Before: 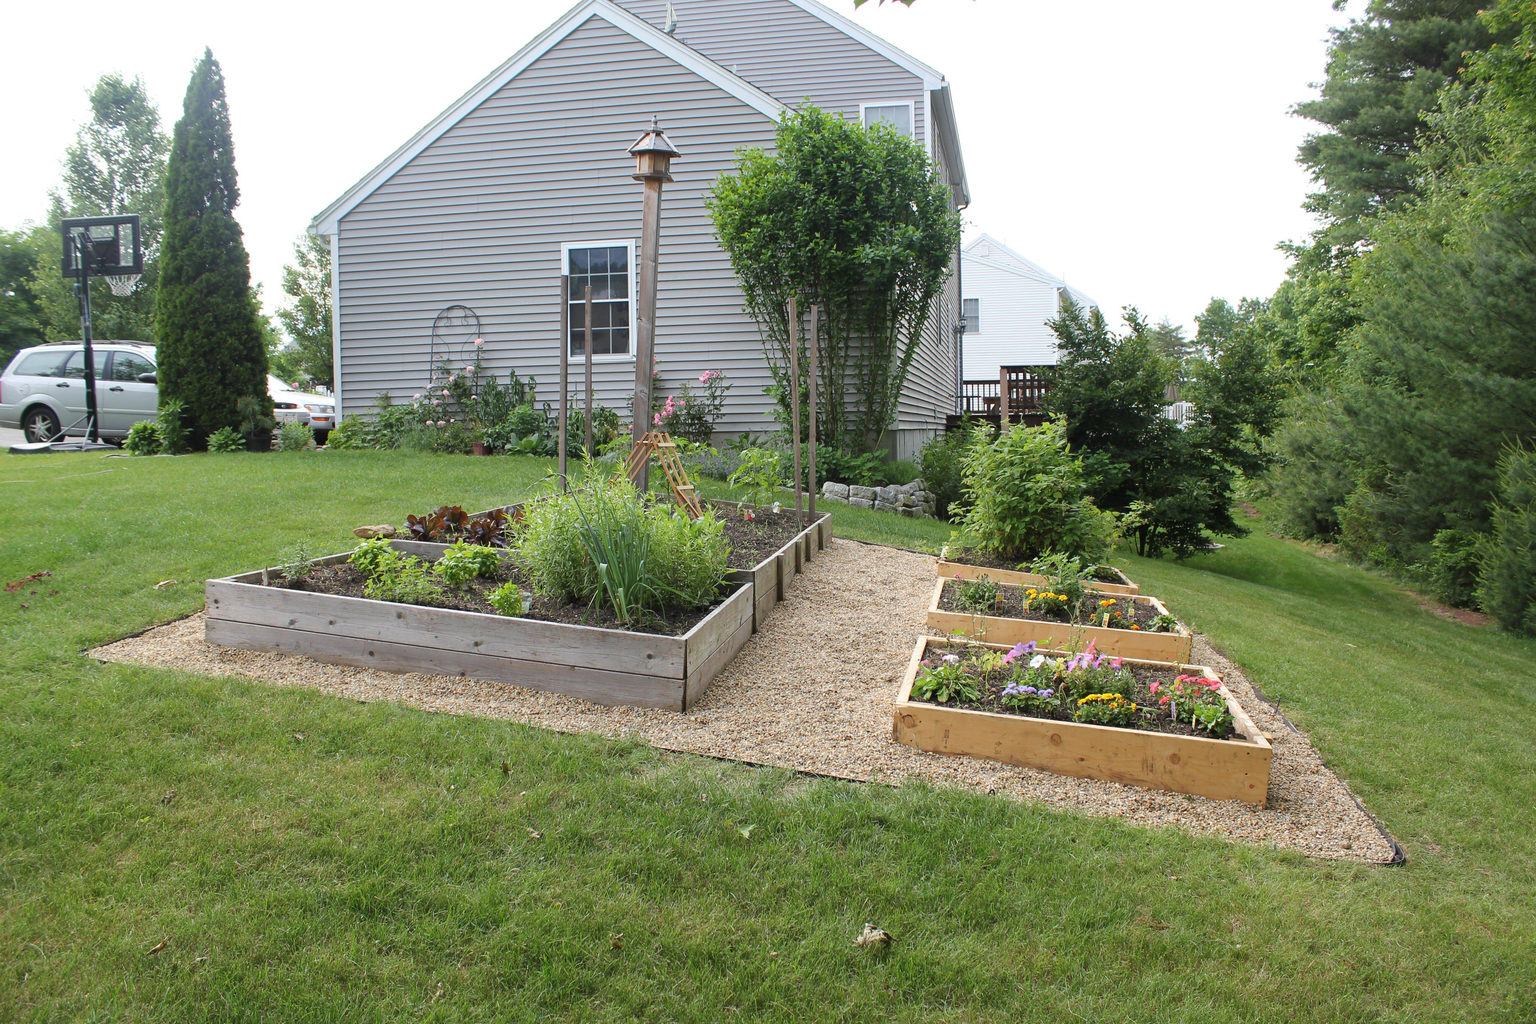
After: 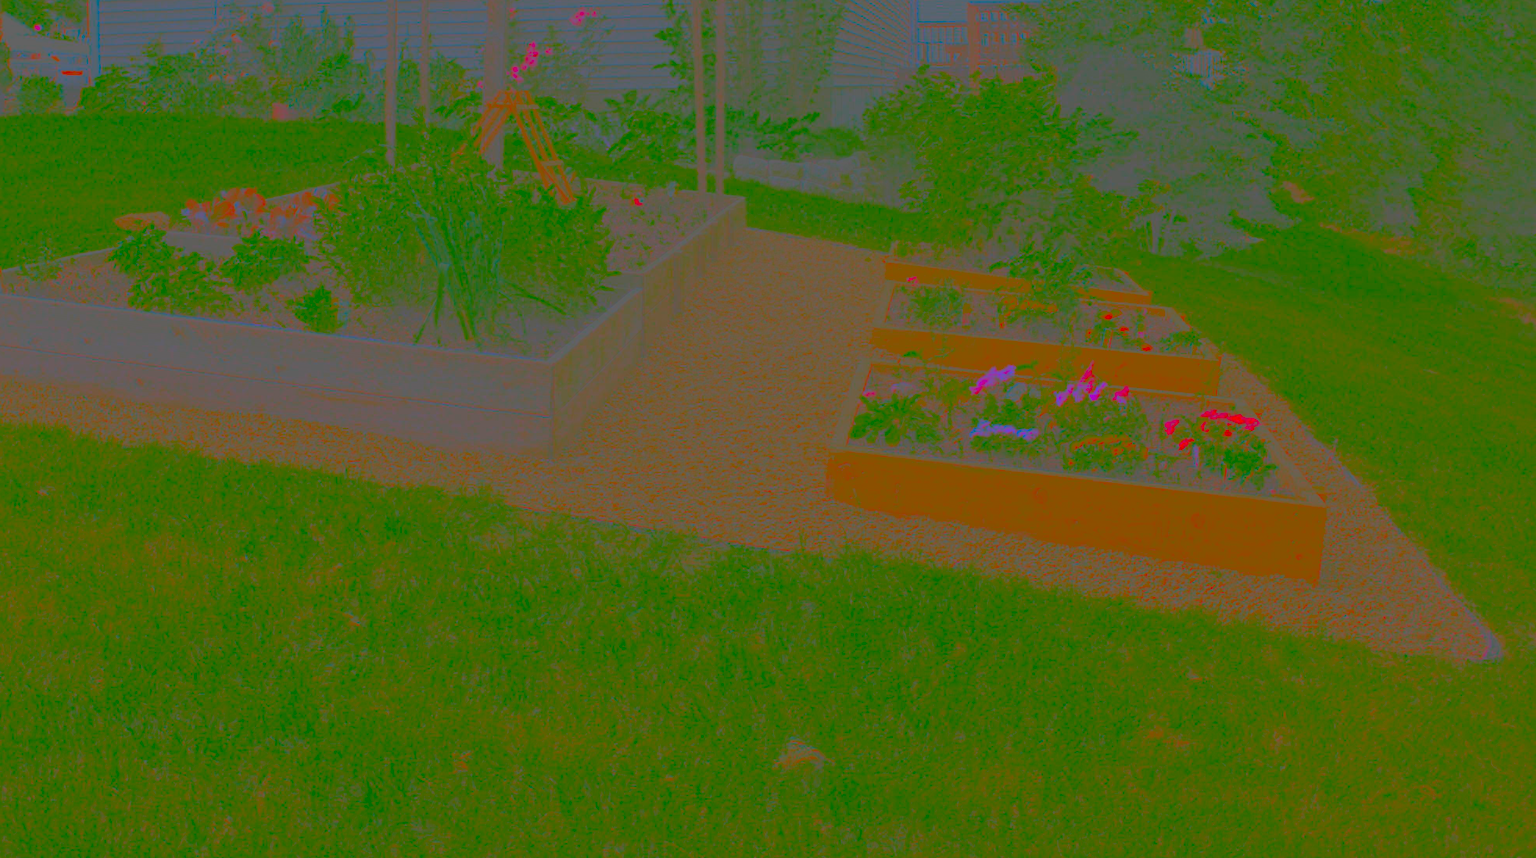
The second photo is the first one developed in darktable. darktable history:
contrast brightness saturation: contrast -0.972, brightness -0.164, saturation 0.736
exposure: exposure 0.204 EV, compensate highlight preservation false
crop and rotate: left 17.396%, top 35.563%, right 6.809%, bottom 0.85%
local contrast: on, module defaults
